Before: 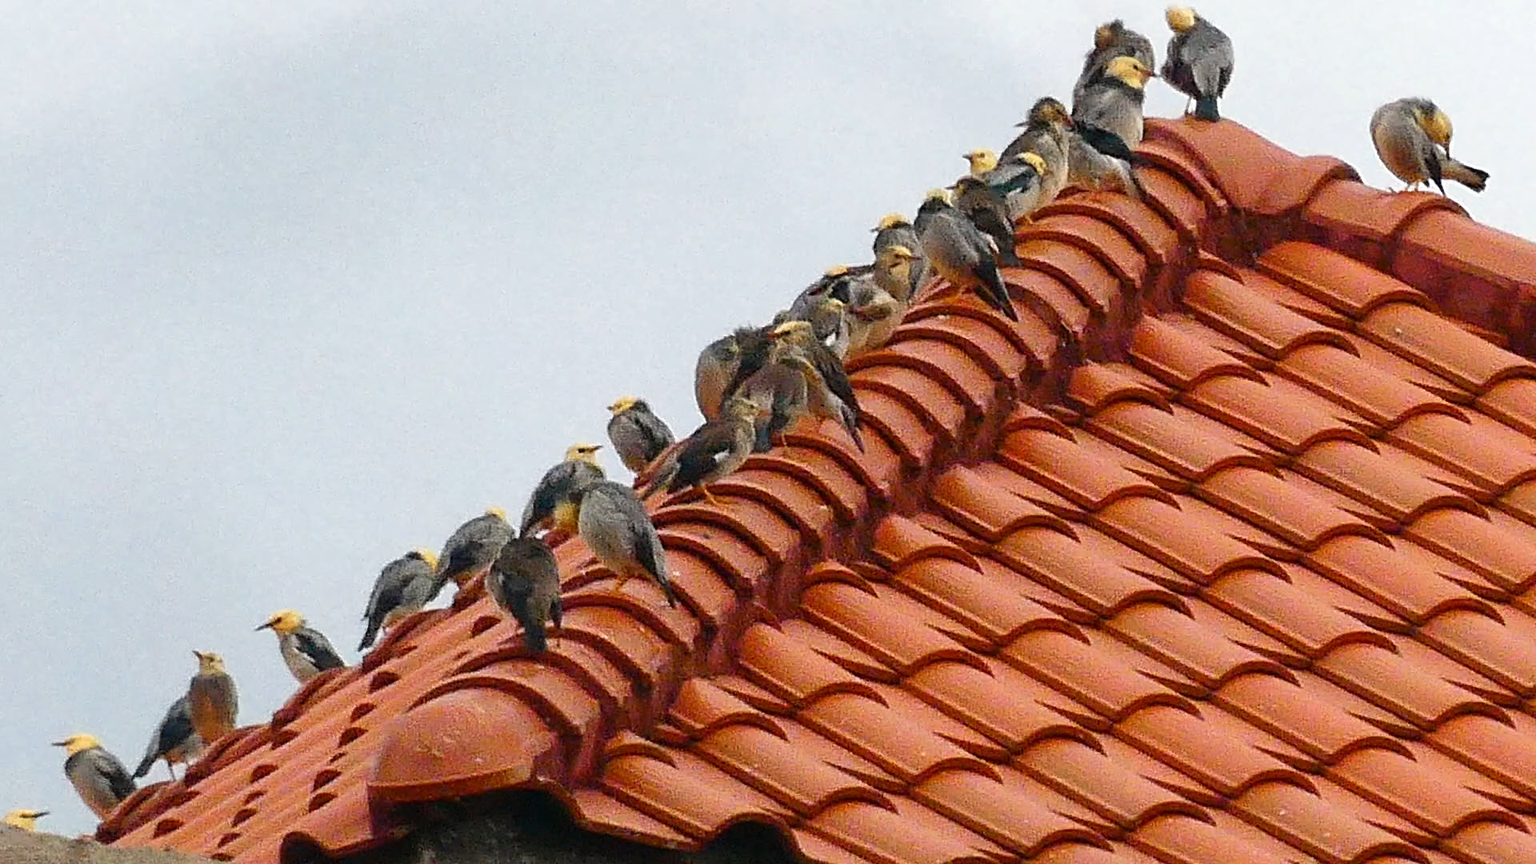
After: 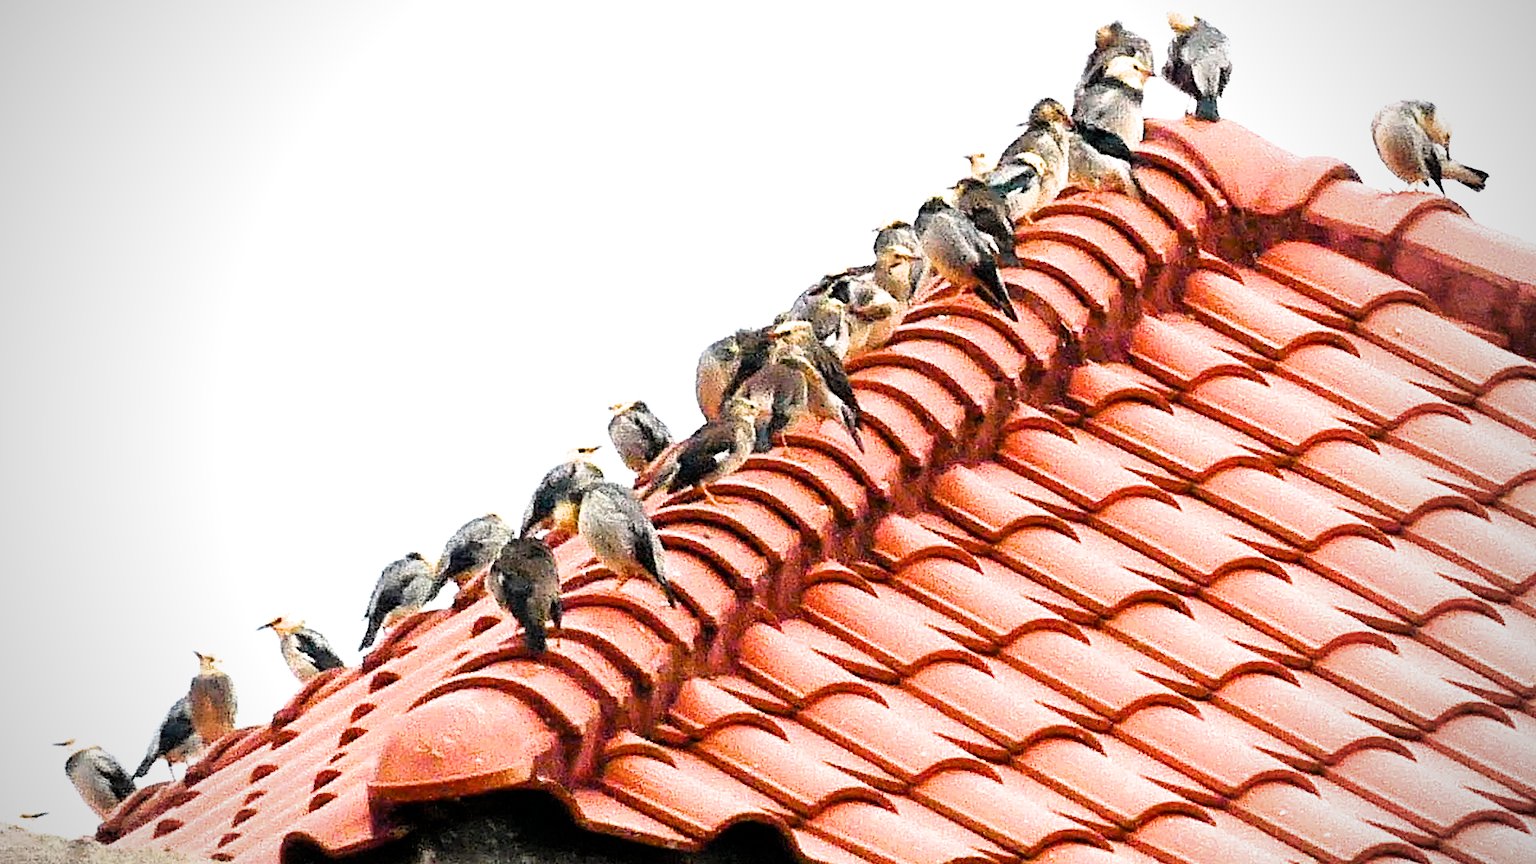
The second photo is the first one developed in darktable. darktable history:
vignetting: fall-off start 71.76%, unbound false
exposure: black level correction 0.001, exposure 1.317 EV, compensate exposure bias true, compensate highlight preservation false
filmic rgb: black relative exposure -8.72 EV, white relative exposure 2.73 EV, target black luminance 0%, hardness 6.27, latitude 77.37%, contrast 1.327, shadows ↔ highlights balance -0.361%
shadows and highlights: radius 333.54, shadows 63.46, highlights 4.81, compress 87.95%, soften with gaussian
